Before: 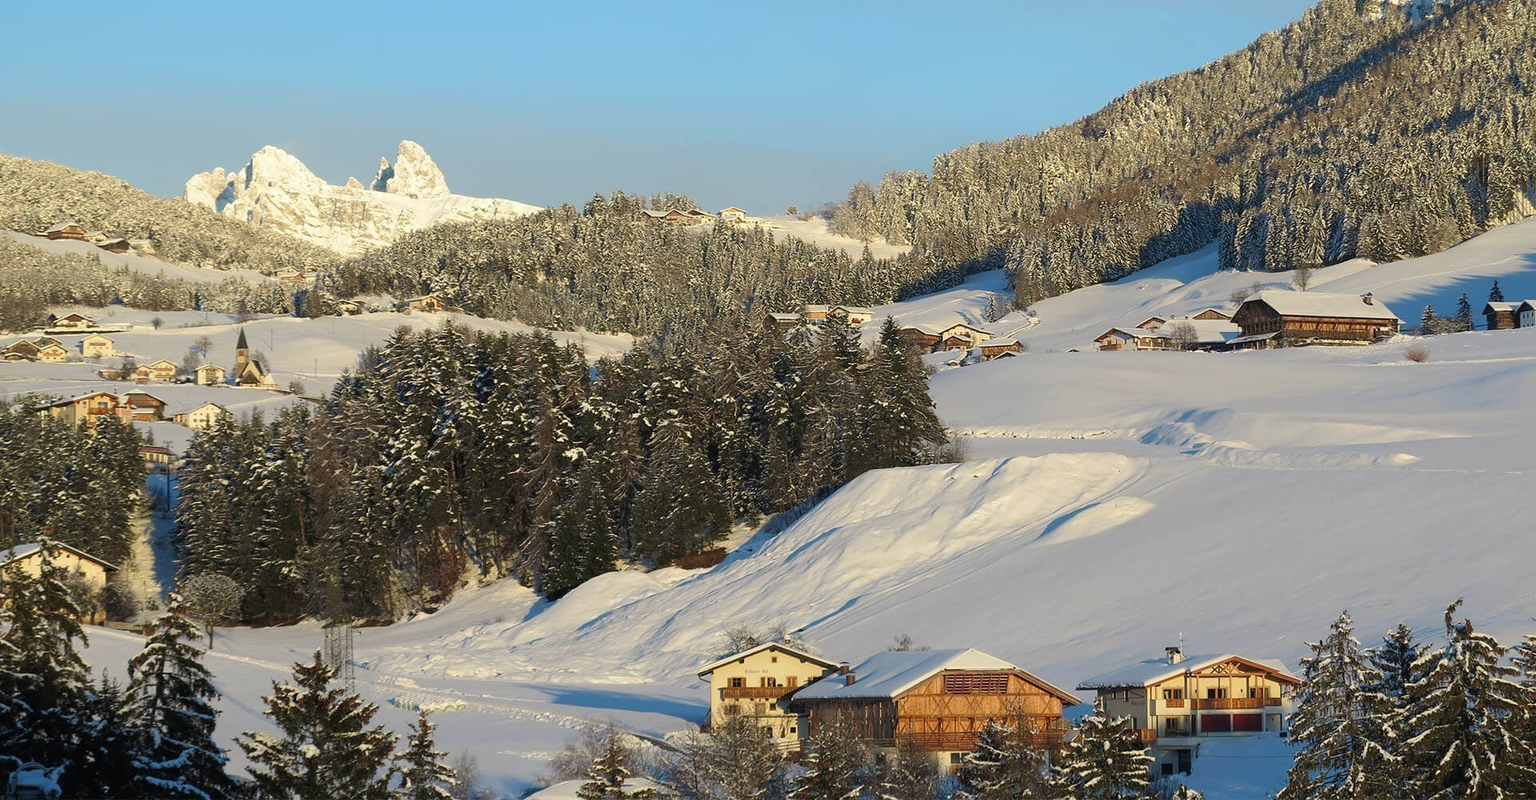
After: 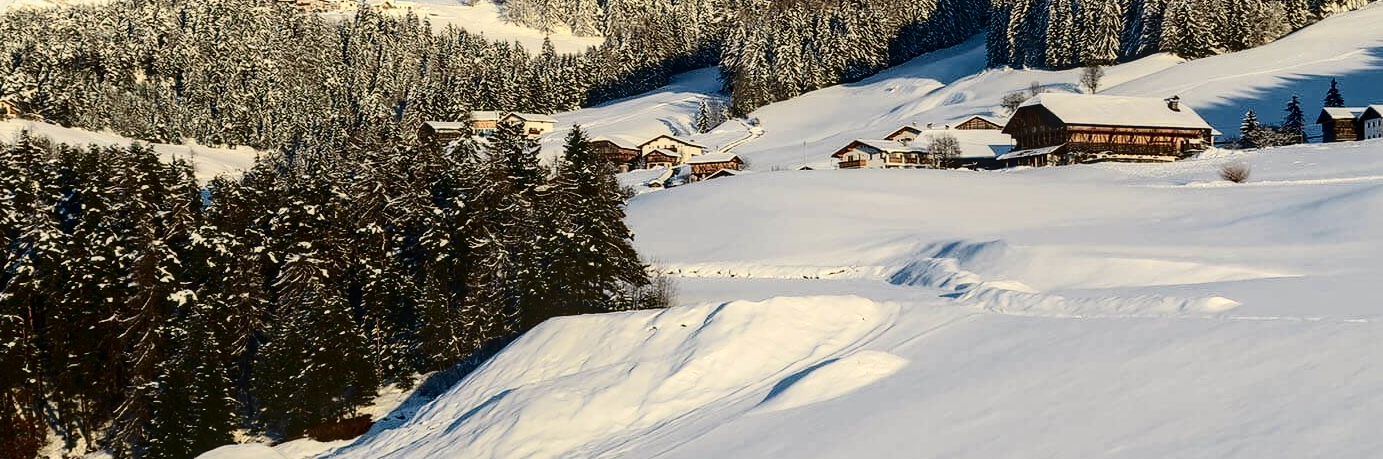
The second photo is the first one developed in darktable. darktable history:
crop and rotate: left 27.938%, top 27.046%, bottom 27.046%
local contrast: on, module defaults
exposure: exposure -0.242 EV, compensate highlight preservation false
contrast brightness saturation: contrast 0.39, brightness 0.1
fill light: exposure -2 EV, width 8.6
